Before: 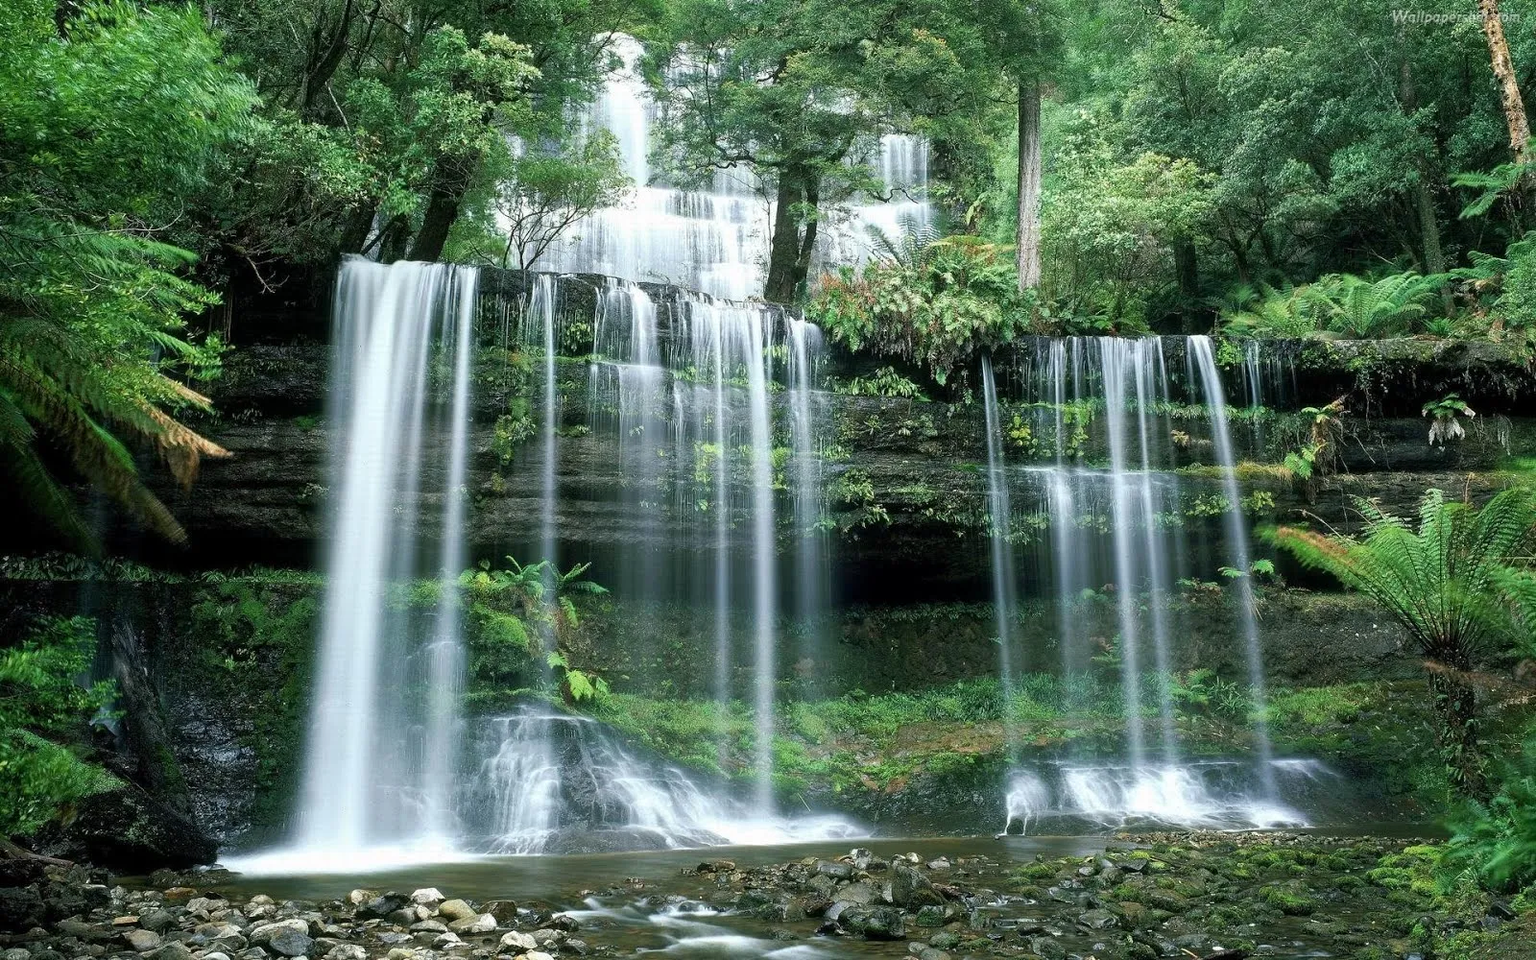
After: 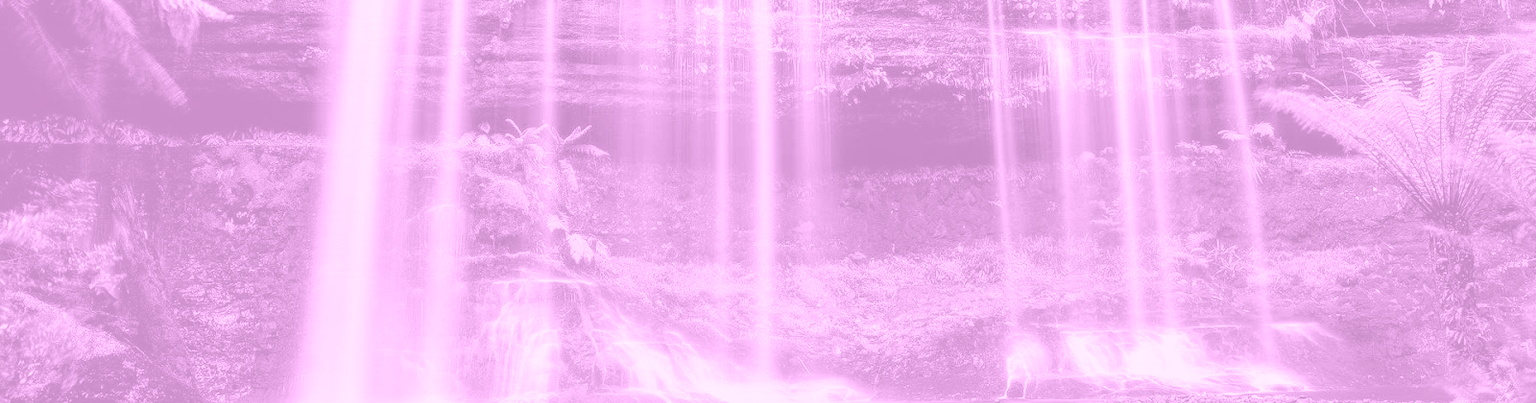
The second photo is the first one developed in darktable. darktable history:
crop: top 45.551%, bottom 12.262%
local contrast: detail 150%
colorize: hue 331.2°, saturation 75%, source mix 30.28%, lightness 70.52%, version 1
